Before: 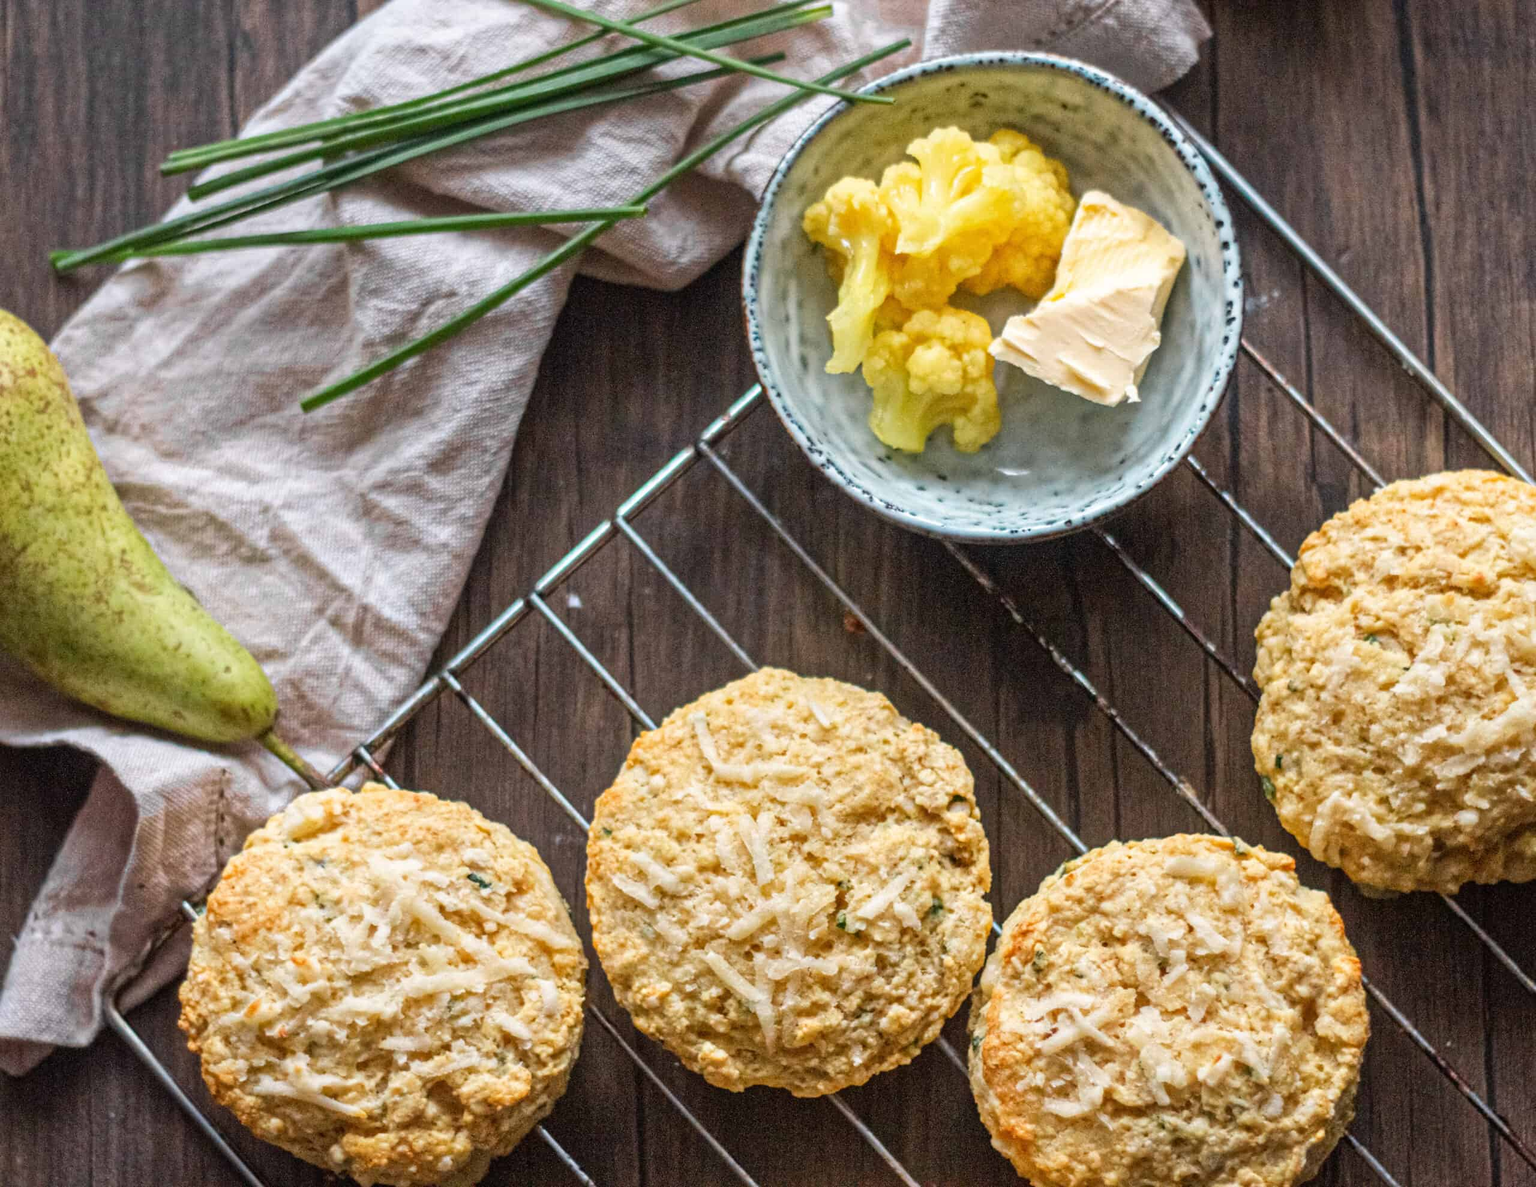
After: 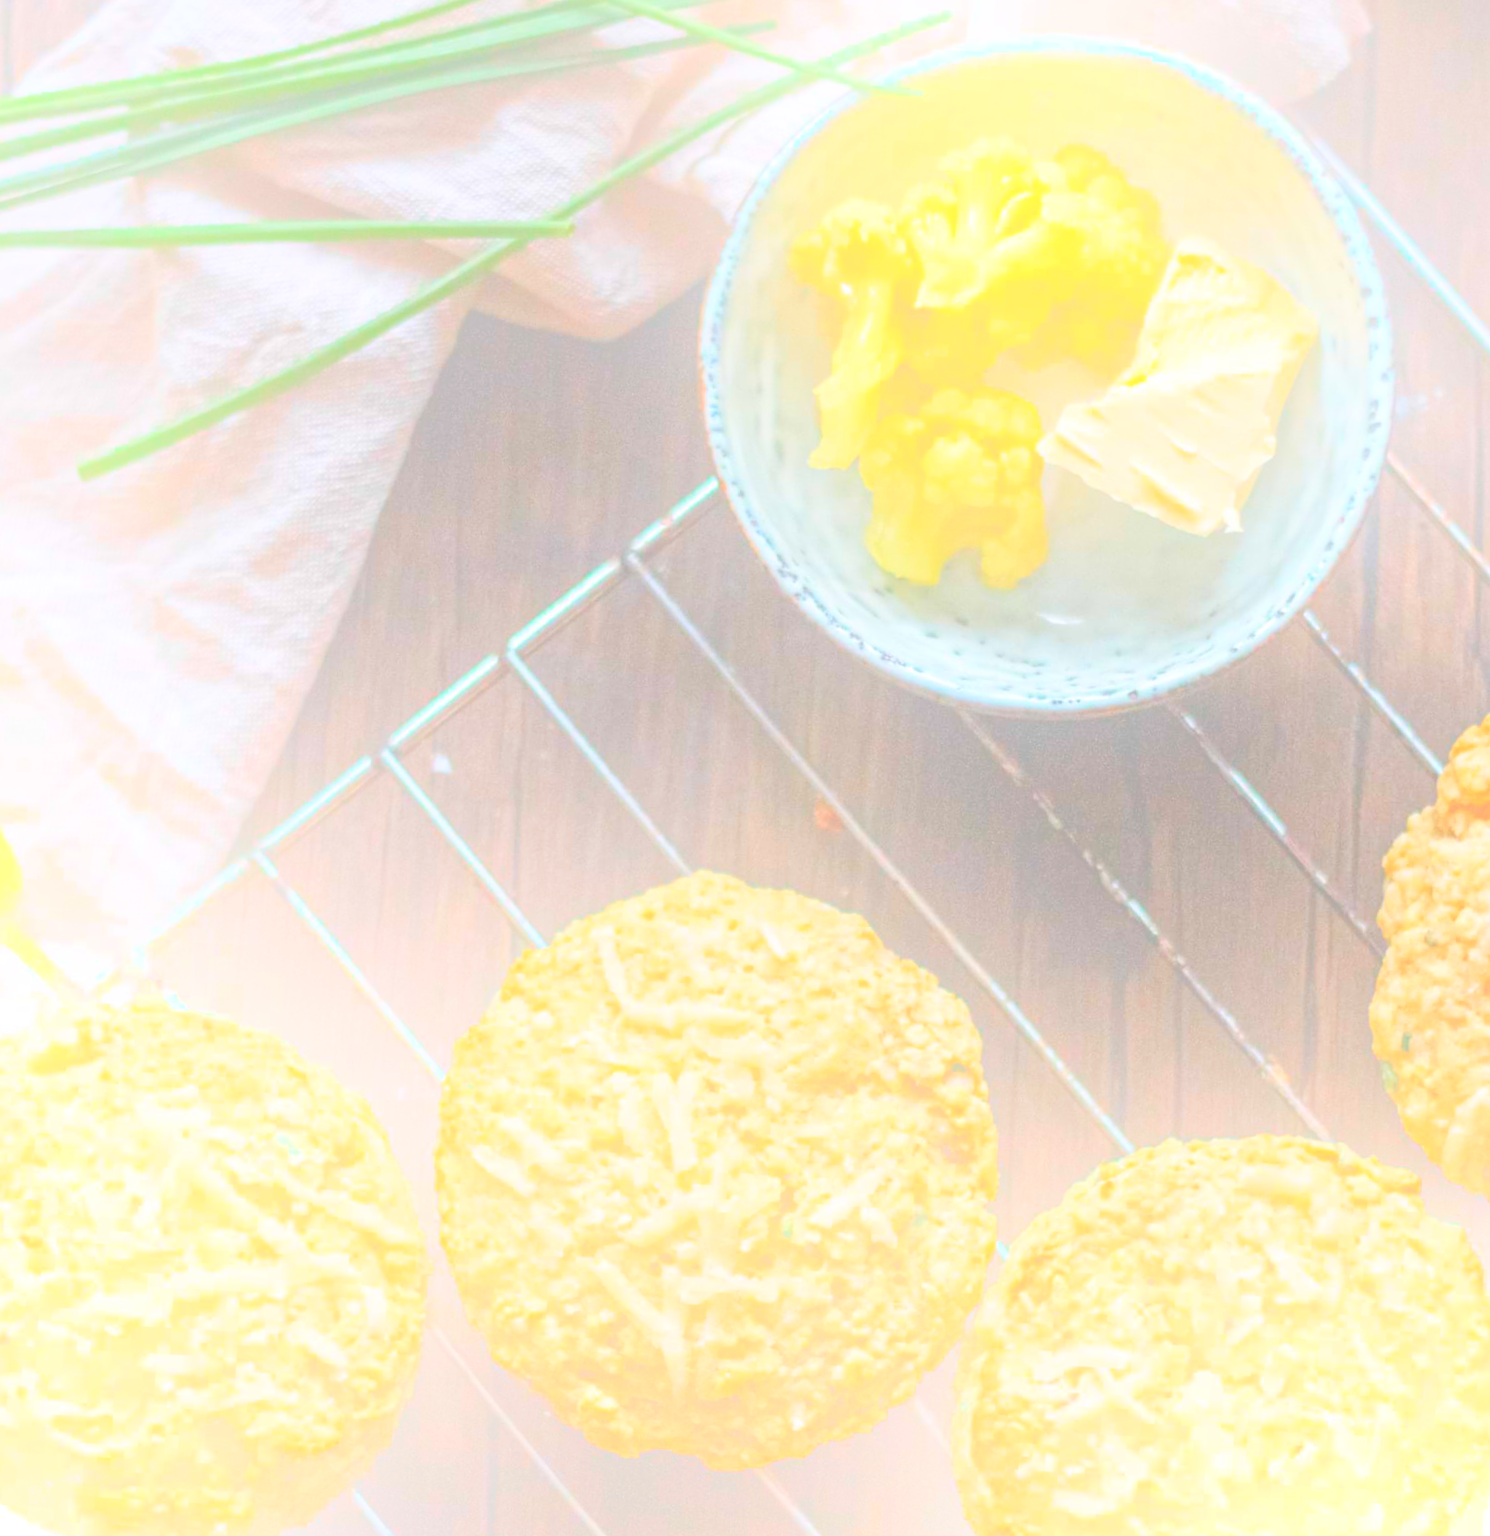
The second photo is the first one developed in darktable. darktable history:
bloom: size 70%, threshold 25%, strength 70%
white balance: emerald 1
crop and rotate: angle -3.27°, left 14.277%, top 0.028%, right 10.766%, bottom 0.028%
